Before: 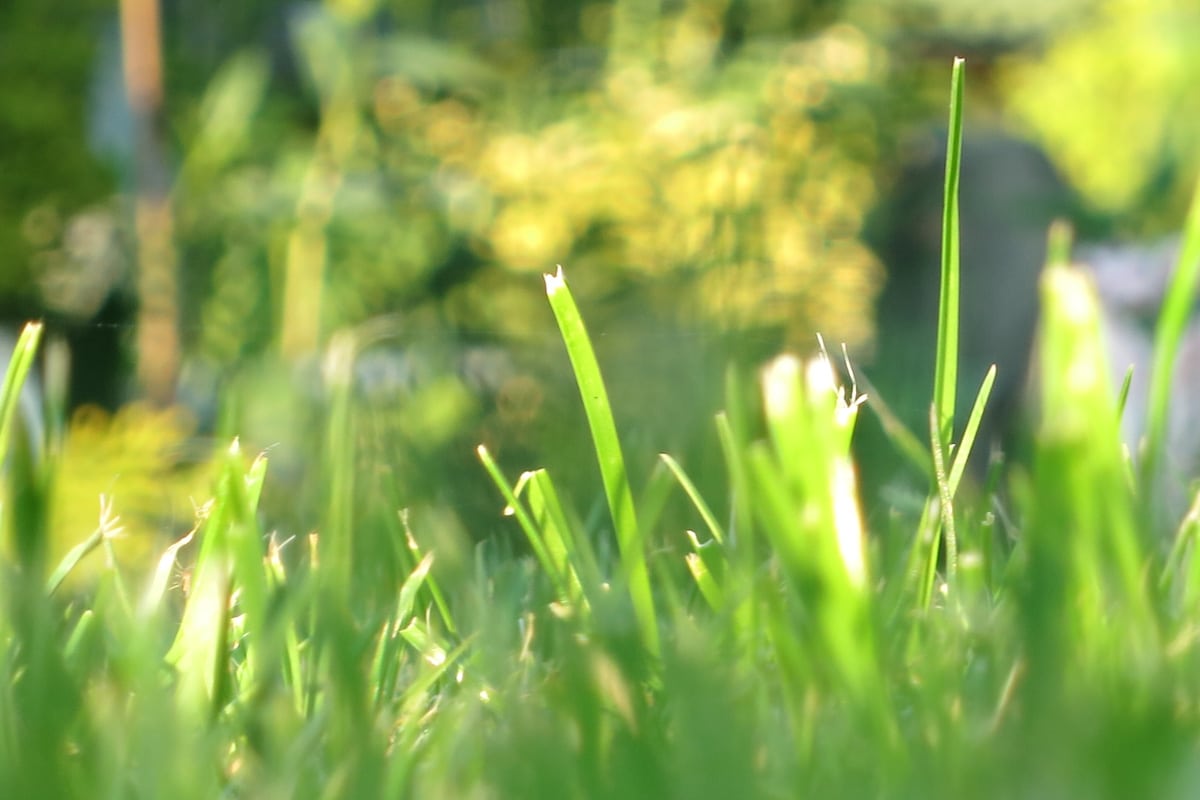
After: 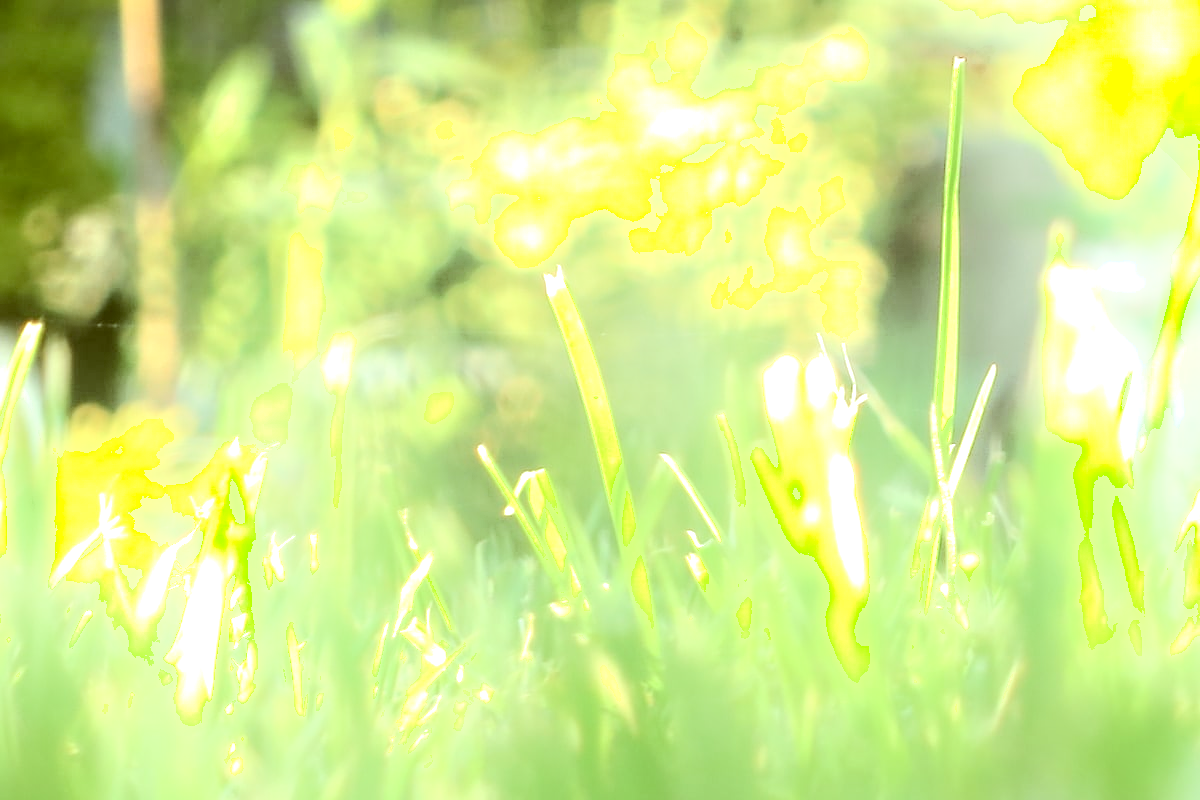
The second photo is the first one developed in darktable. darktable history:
color correction: highlights a* -6.13, highlights b* 9.59, shadows a* 10.58, shadows b* 23.69
exposure: black level correction 0.001, exposure 0.958 EV, compensate highlight preservation false
sharpen: amount 0.213
shadows and highlights: shadows -40.82, highlights 63.42, soften with gaussian
contrast brightness saturation: contrast 0.065, brightness -0.01, saturation -0.23
